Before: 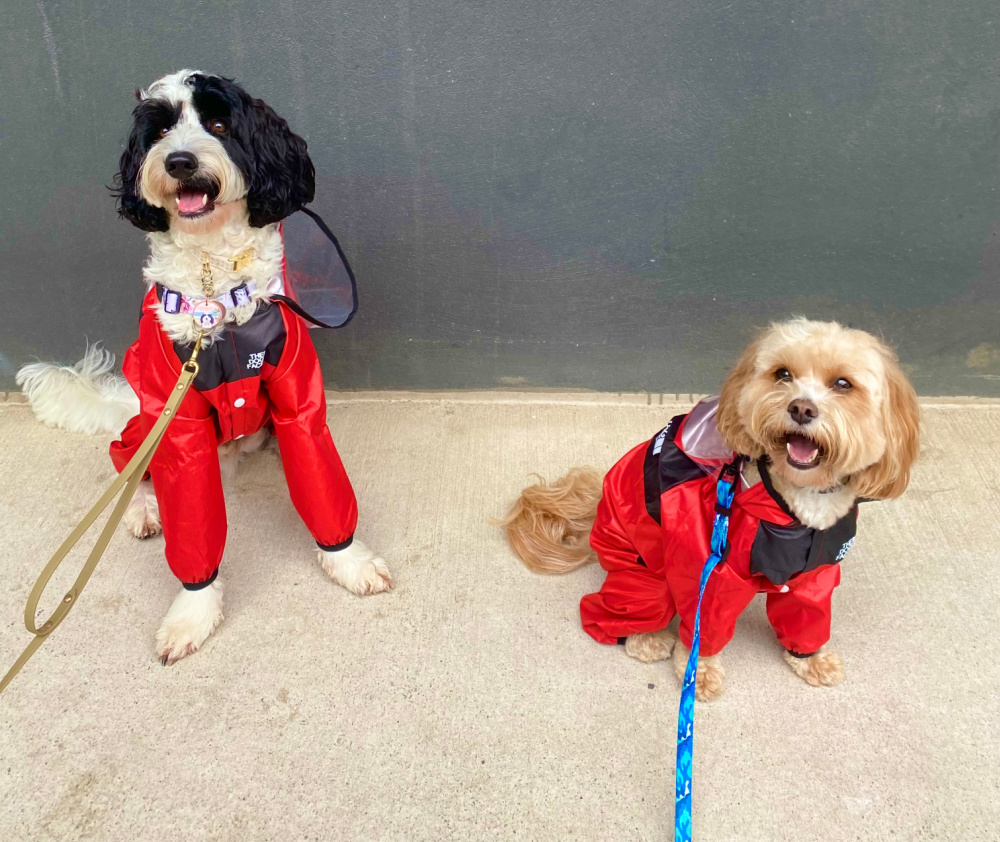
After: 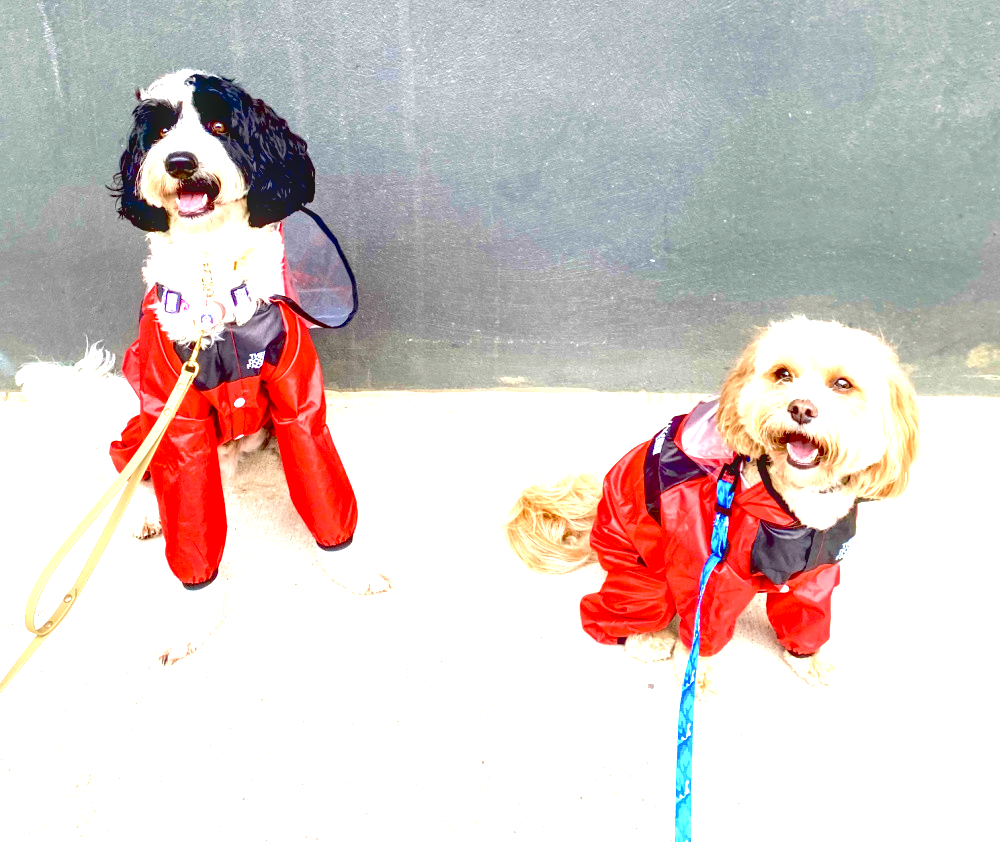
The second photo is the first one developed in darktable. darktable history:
contrast brightness saturation: contrast -0.08, brightness -0.04, saturation -0.11
local contrast: detail 130%
exposure: black level correction 0.016, exposure 1.774 EV, compensate highlight preservation false
